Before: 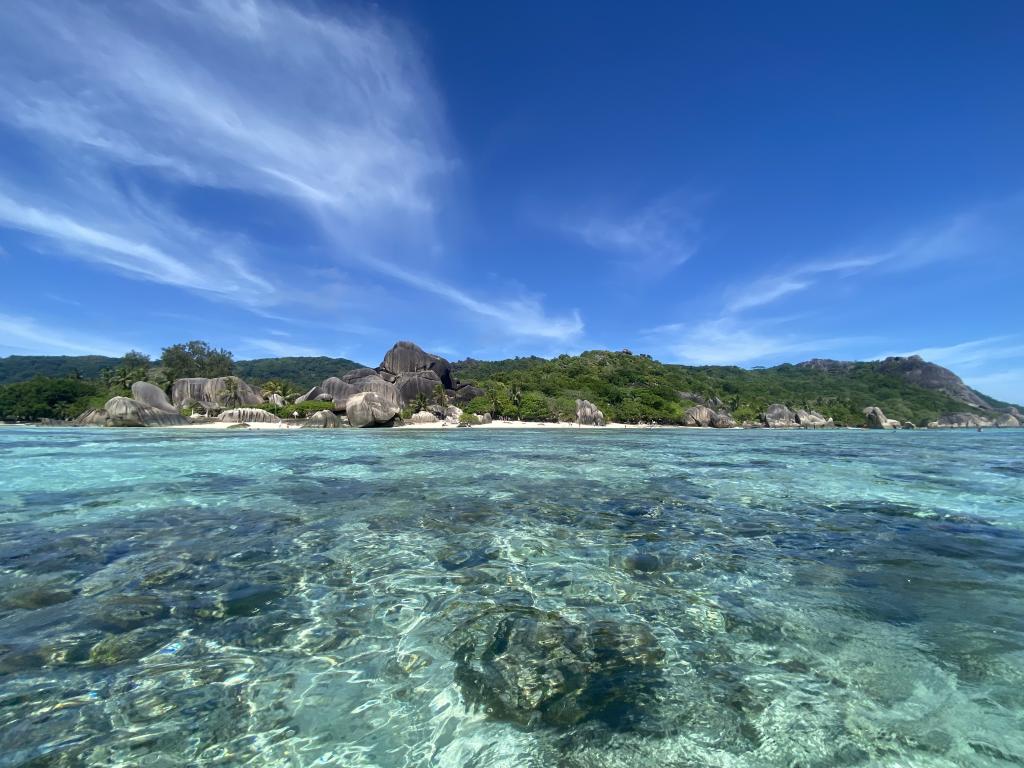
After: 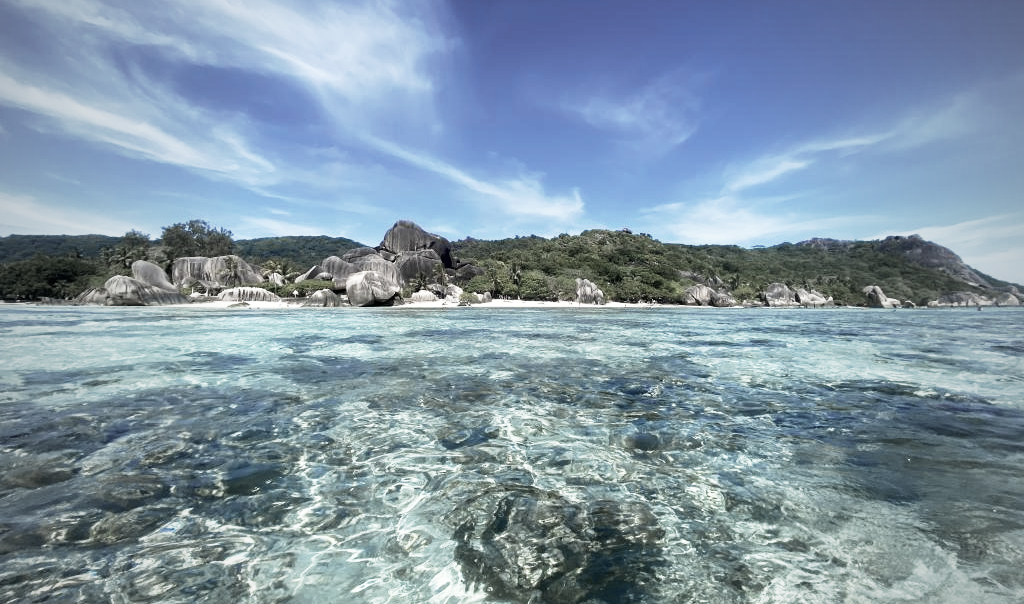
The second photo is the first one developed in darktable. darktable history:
crop and rotate: top 15.846%, bottom 5.494%
color zones: curves: ch1 [(0.238, 0.163) (0.476, 0.2) (0.733, 0.322) (0.848, 0.134)]
vignetting: fall-off start 71.96%, fall-off radius 107.56%, width/height ratio 0.726, unbound false
base curve: curves: ch0 [(0, 0) (0.005, 0.002) (0.193, 0.295) (0.399, 0.664) (0.75, 0.928) (1, 1)], preserve colors none
